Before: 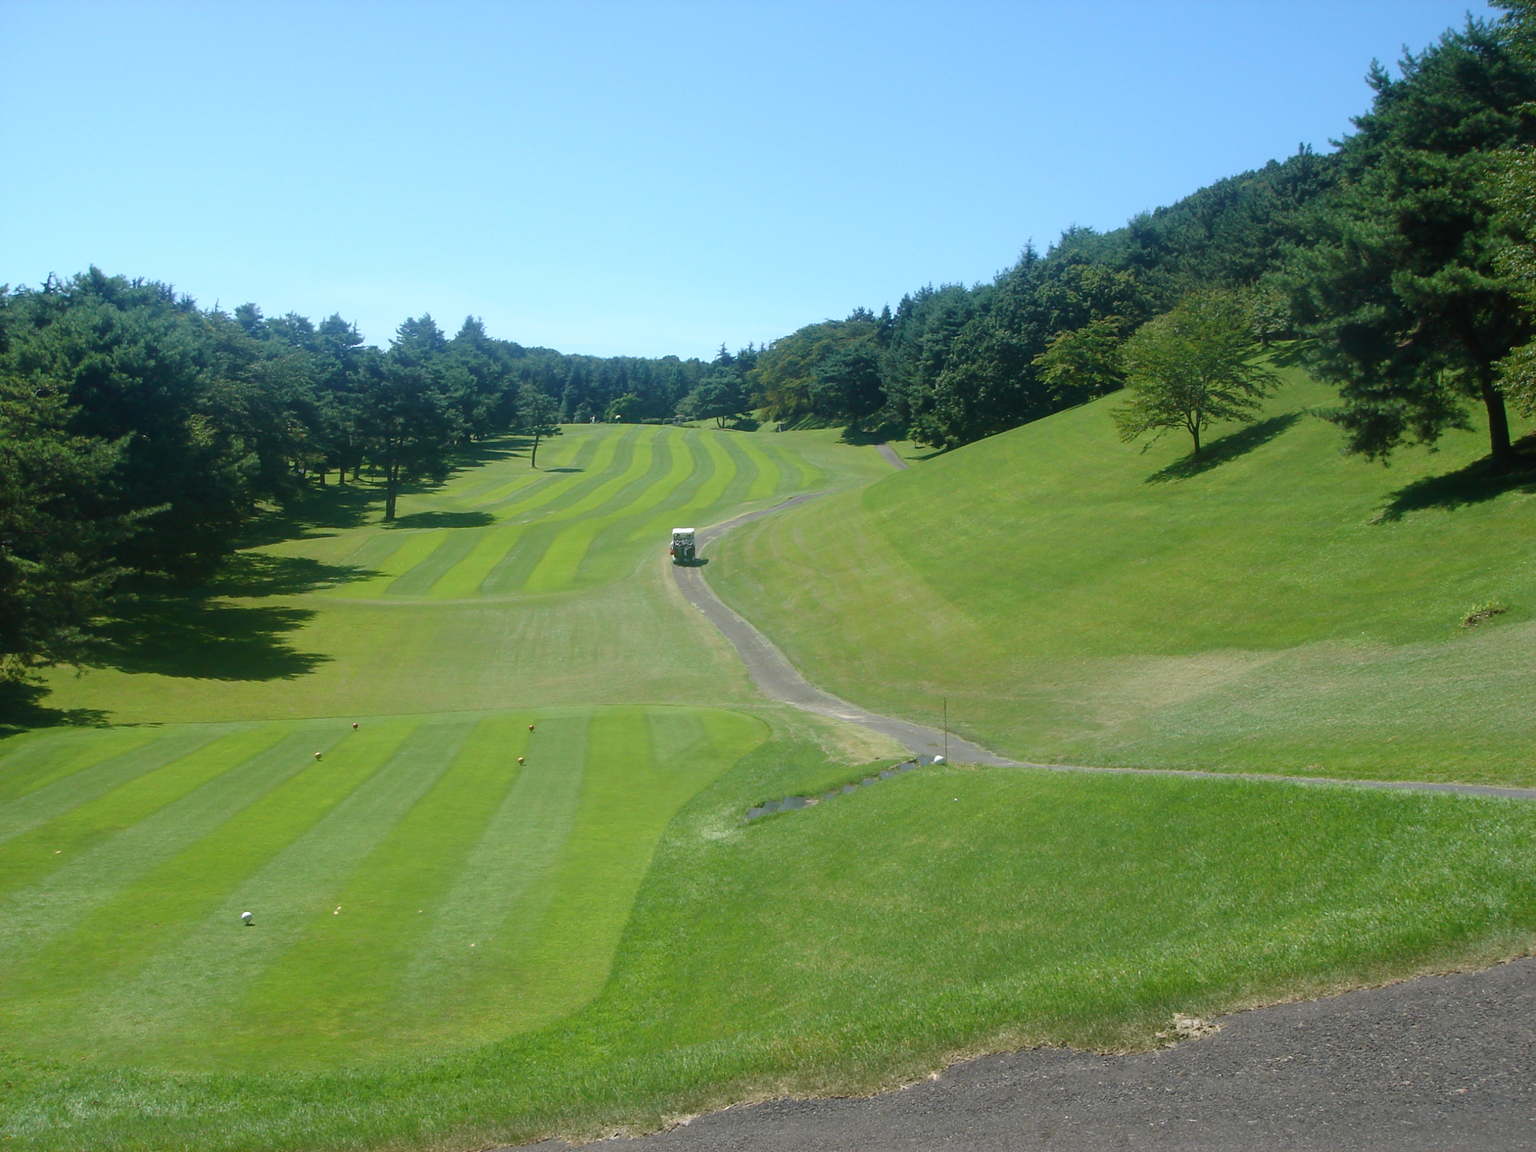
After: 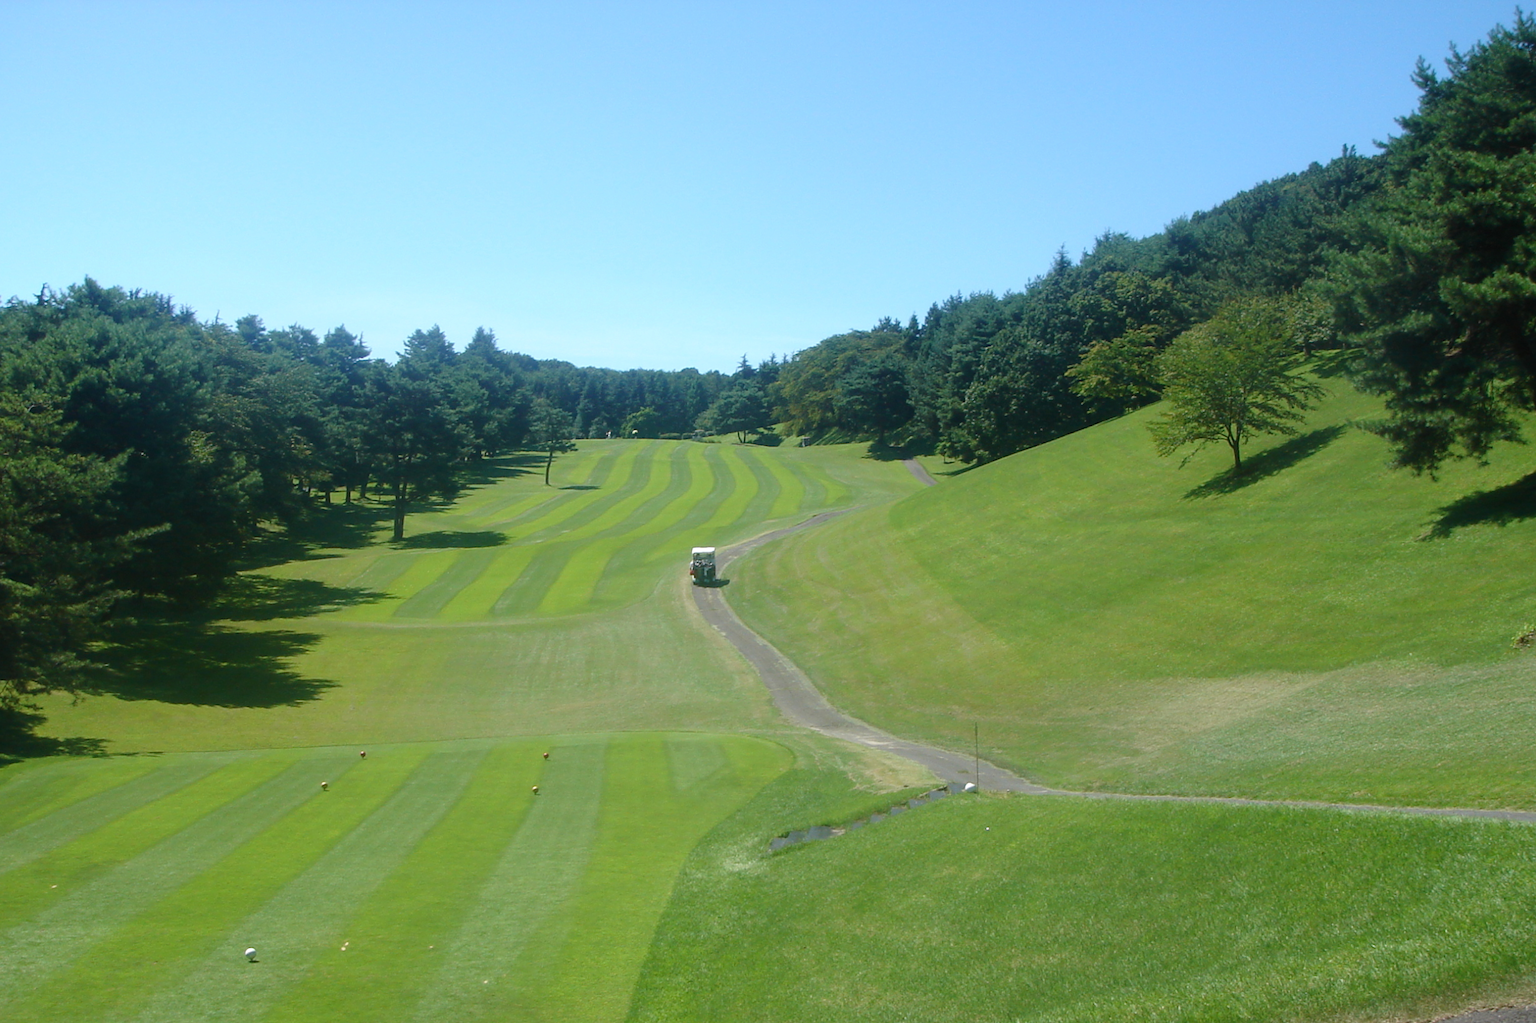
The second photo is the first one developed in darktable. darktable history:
crop and rotate: angle 0.2°, left 0.275%, right 3.127%, bottom 14.18%
